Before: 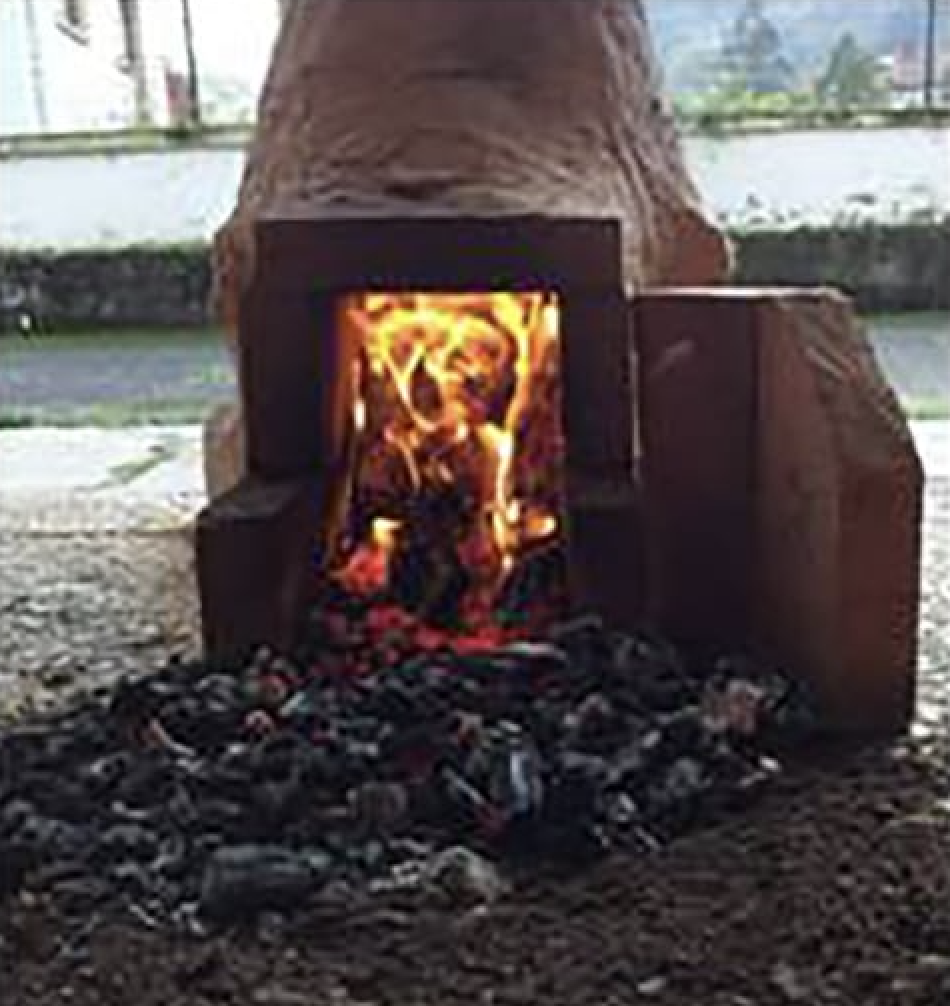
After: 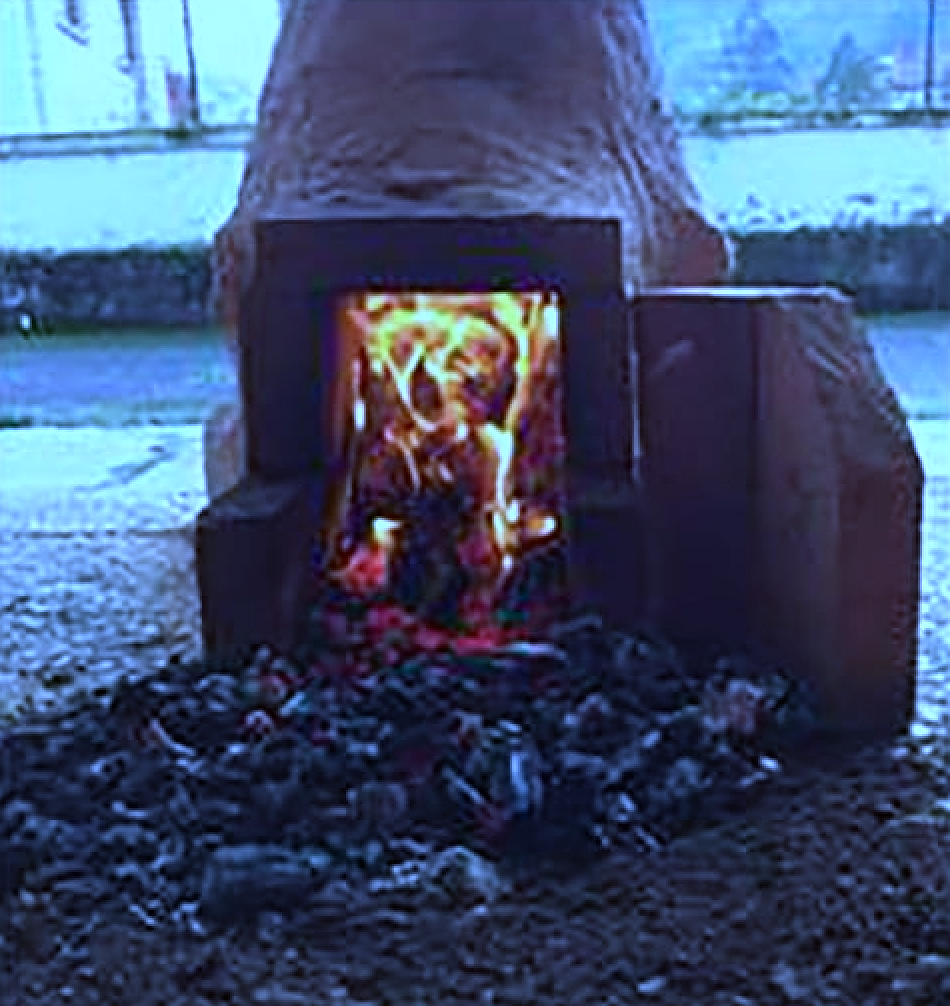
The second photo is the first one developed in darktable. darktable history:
white balance: red 0.766, blue 1.537
local contrast: mode bilateral grid, contrast 100, coarseness 100, detail 91%, midtone range 0.2
sharpen: on, module defaults
